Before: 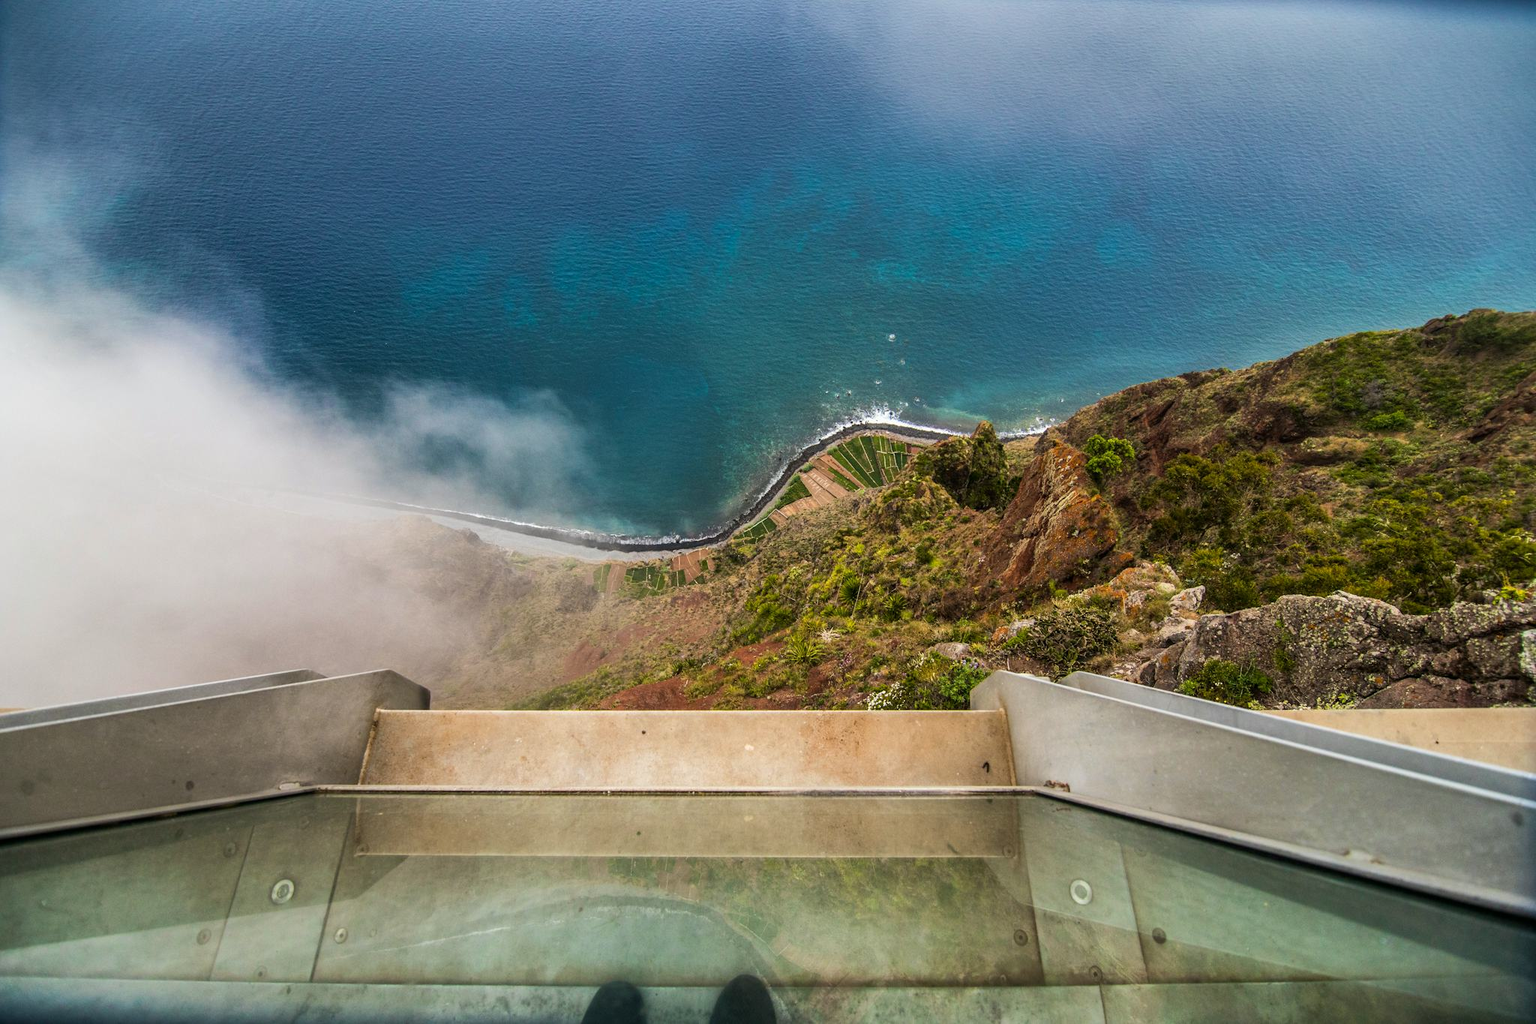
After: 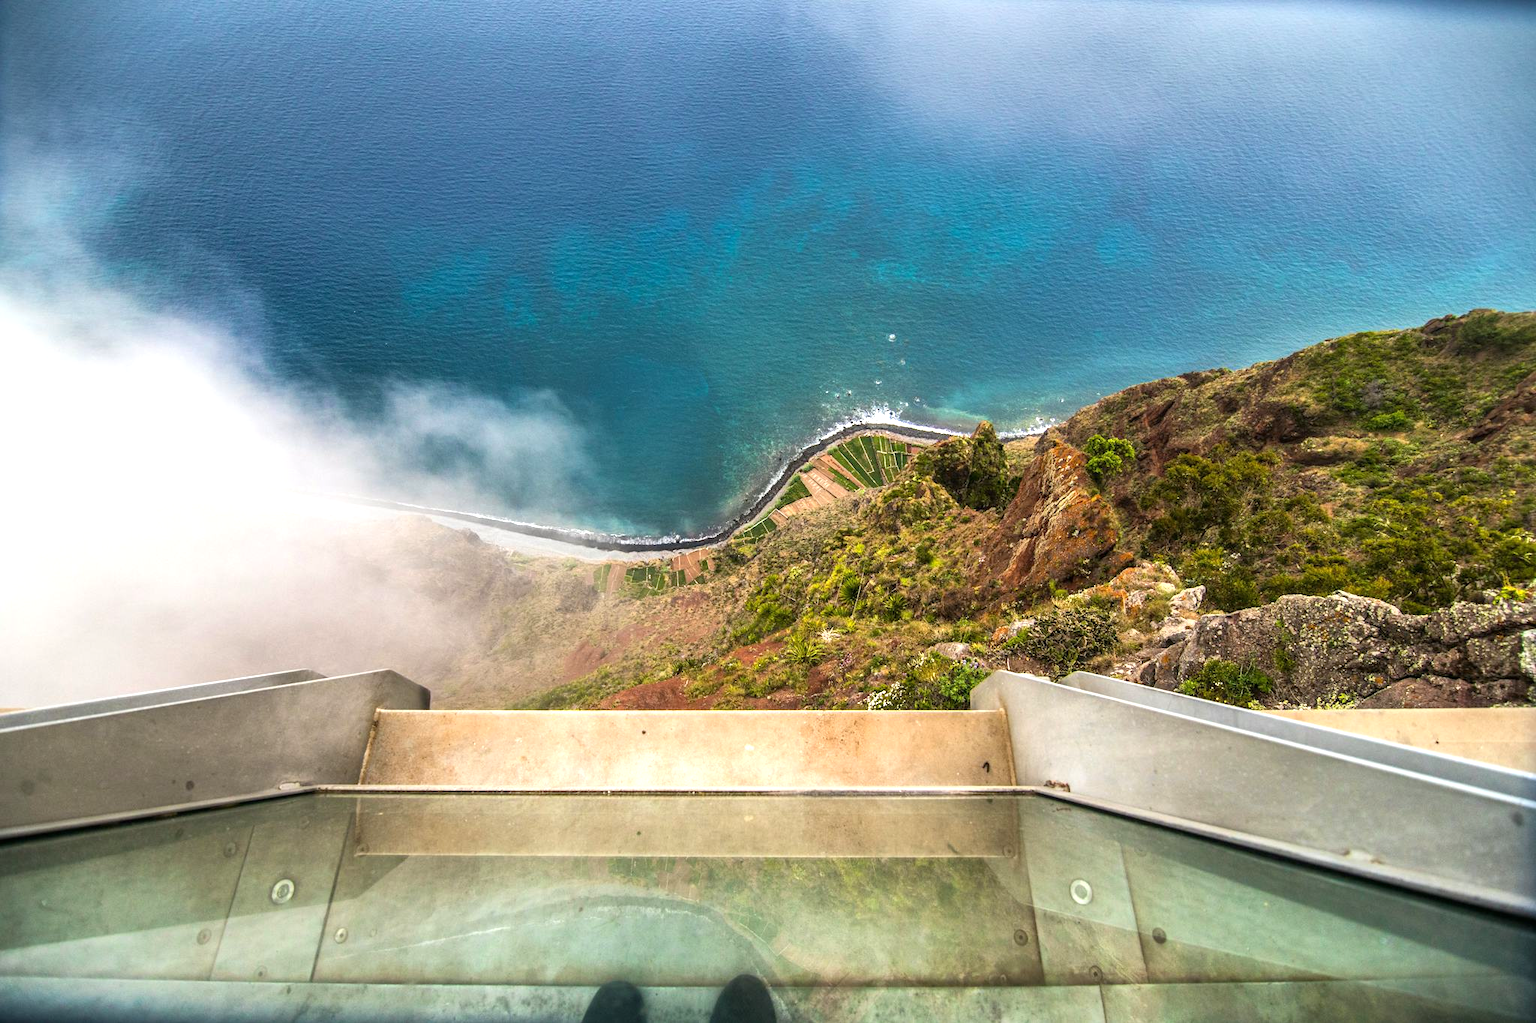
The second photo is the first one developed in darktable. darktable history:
vignetting: fall-off start 99.49%, brightness -0.402, saturation -0.299
exposure: black level correction 0, exposure 0.701 EV, compensate highlight preservation false
